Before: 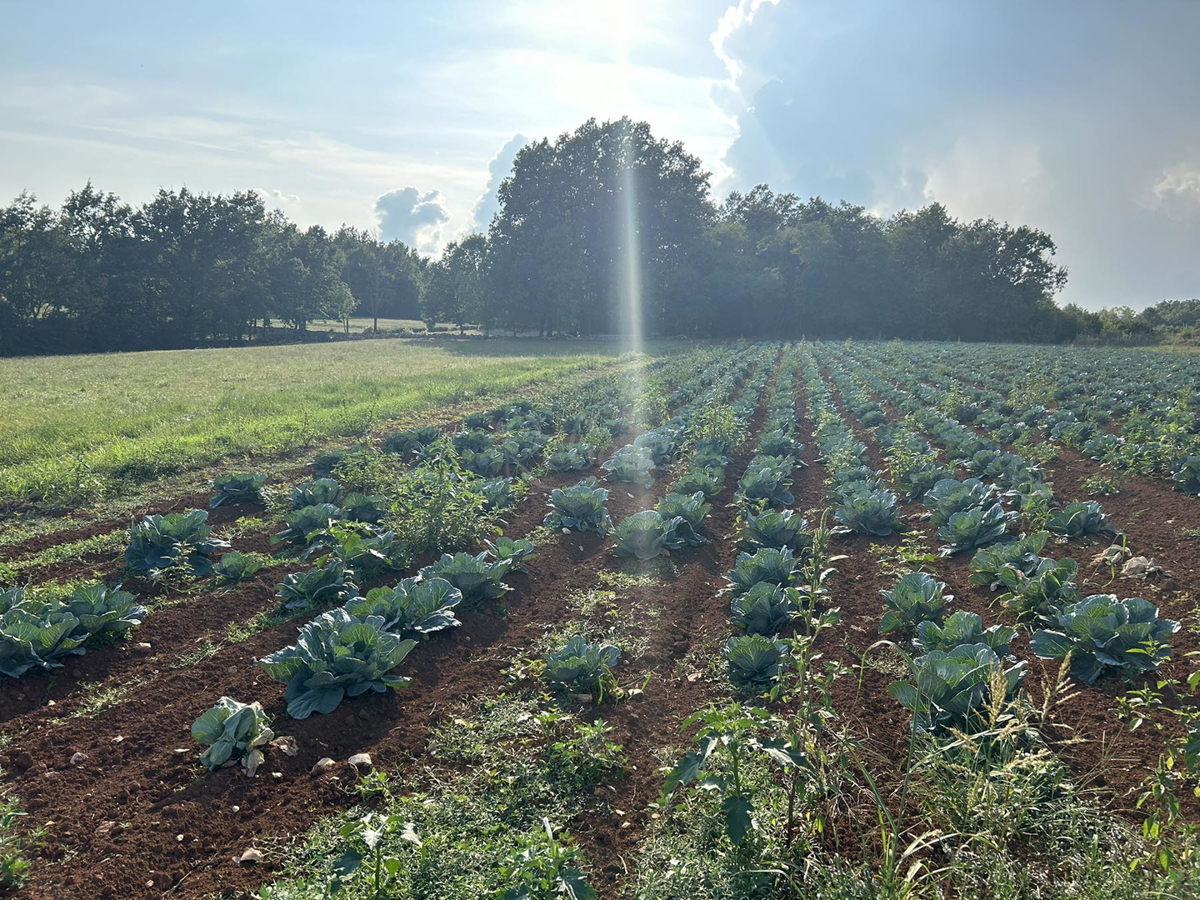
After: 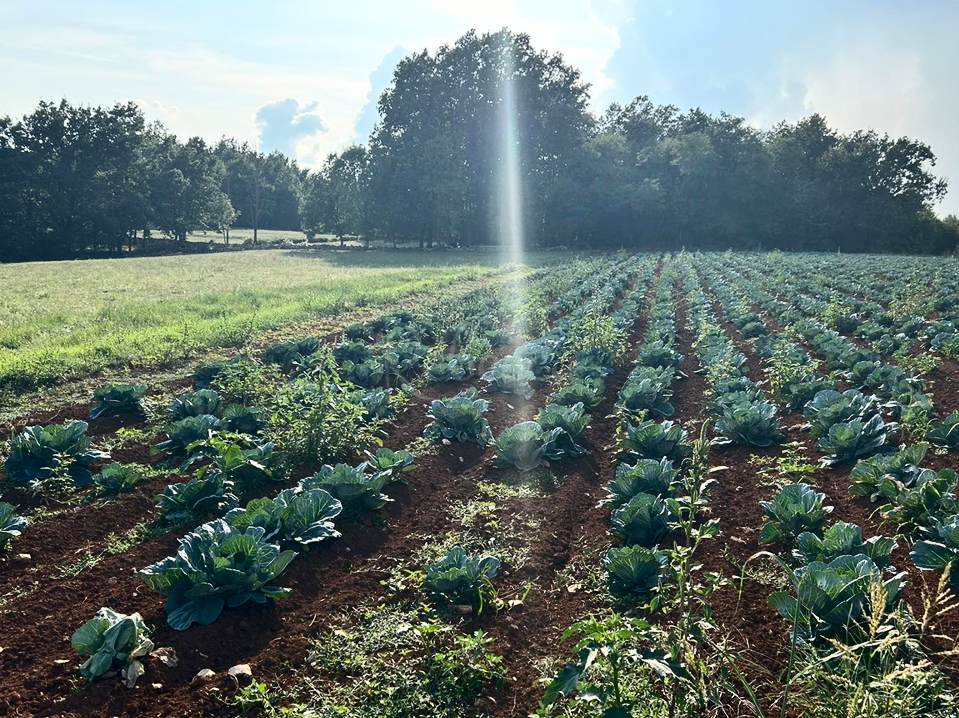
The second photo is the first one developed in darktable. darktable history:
crop and rotate: left 10.003%, top 9.929%, right 10.002%, bottom 10.25%
contrast brightness saturation: contrast 0.298
